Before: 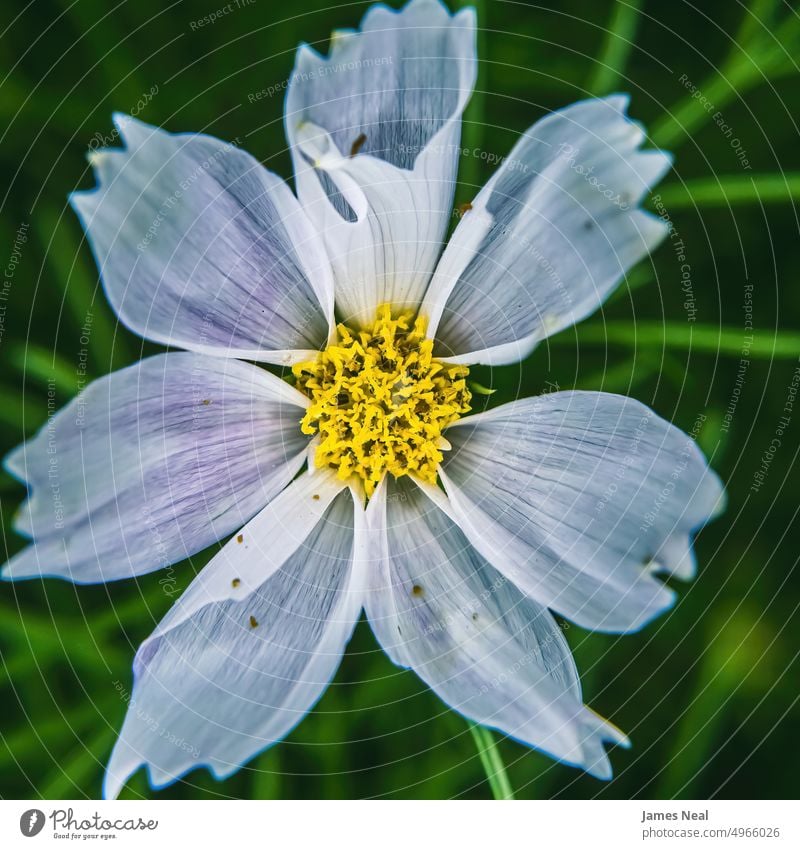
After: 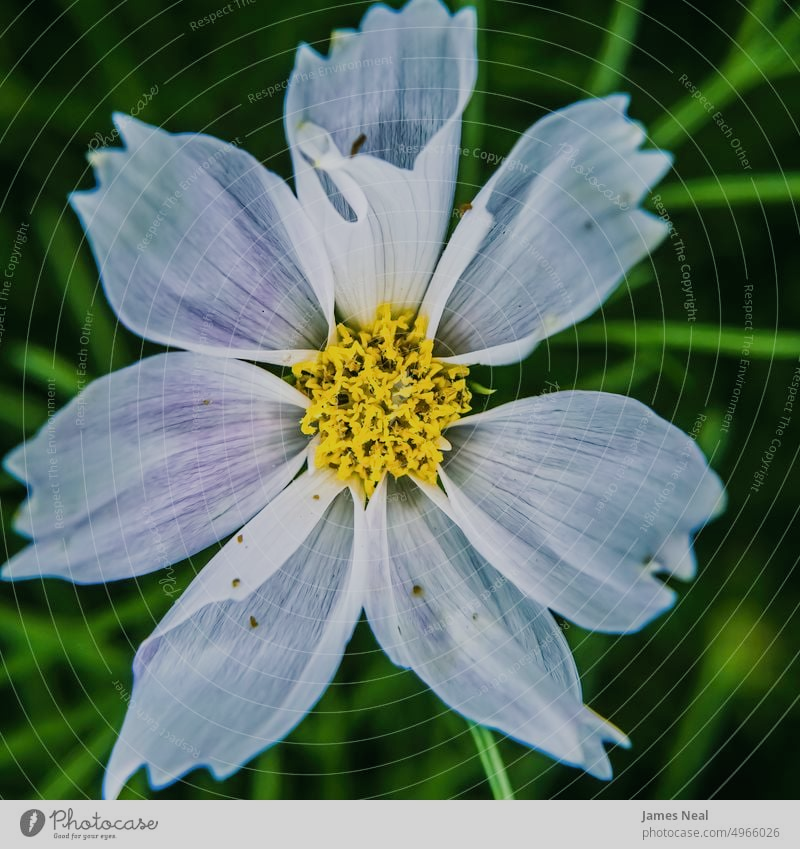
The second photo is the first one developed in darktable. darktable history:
filmic rgb: black relative exposure -7.65 EV, white relative exposure 4.56 EV, hardness 3.61, contrast 0.995, iterations of high-quality reconstruction 10
